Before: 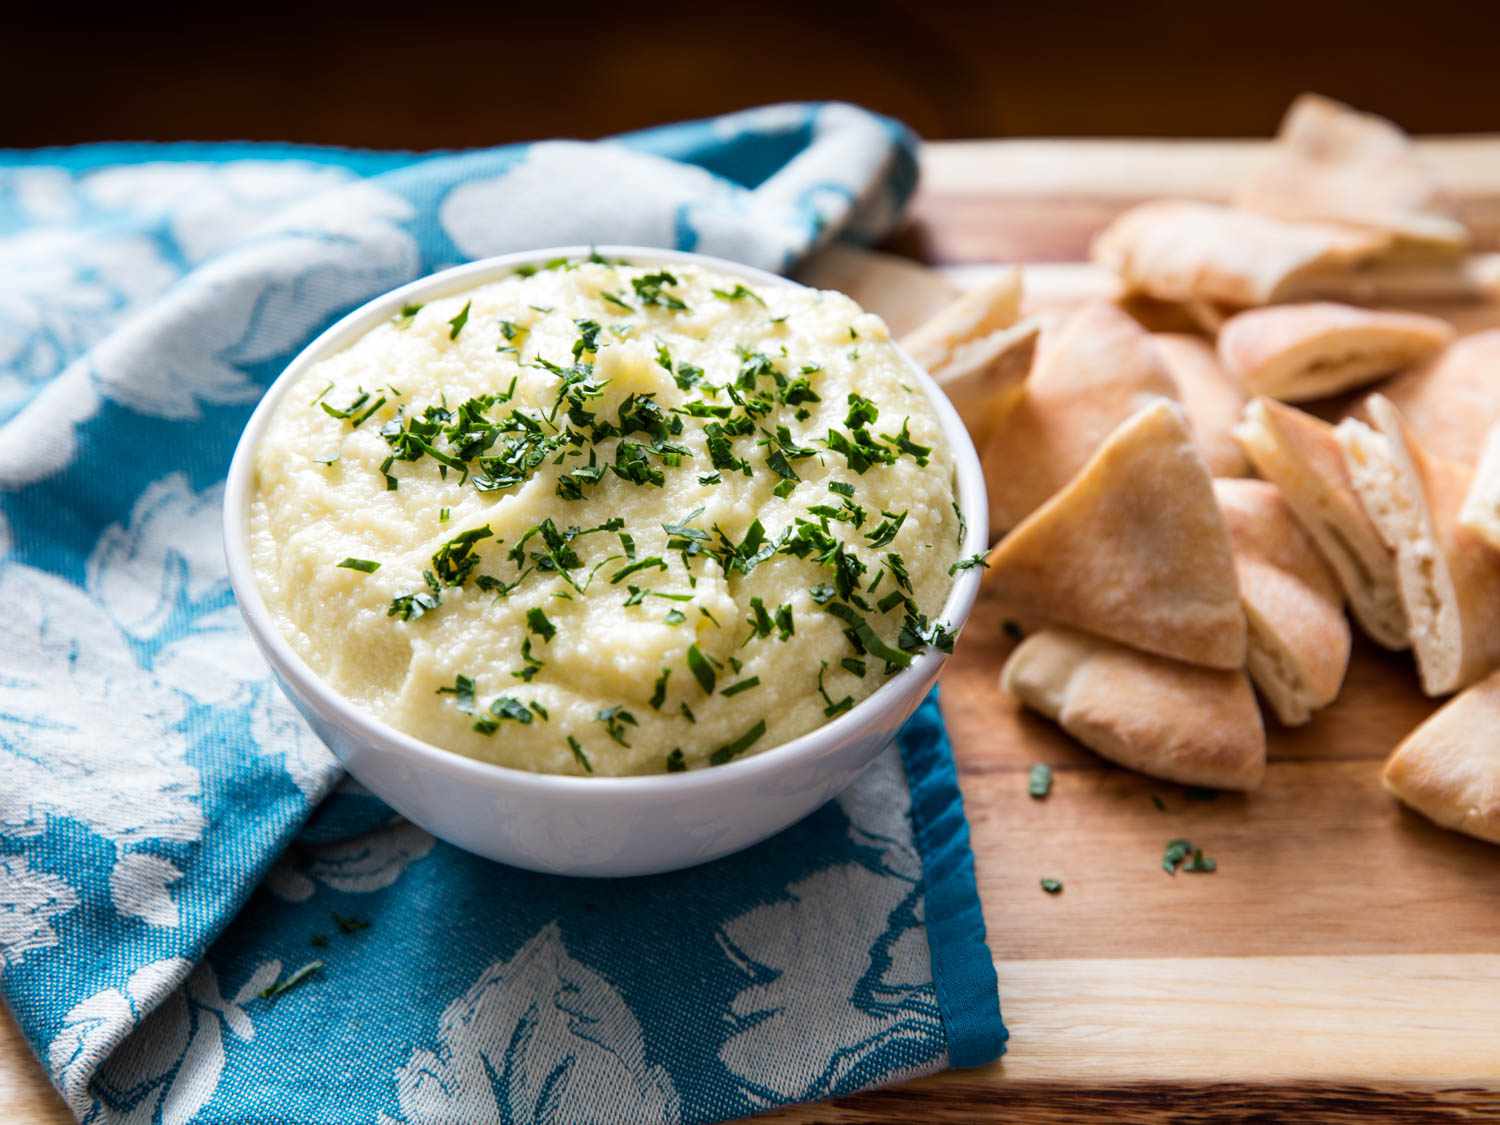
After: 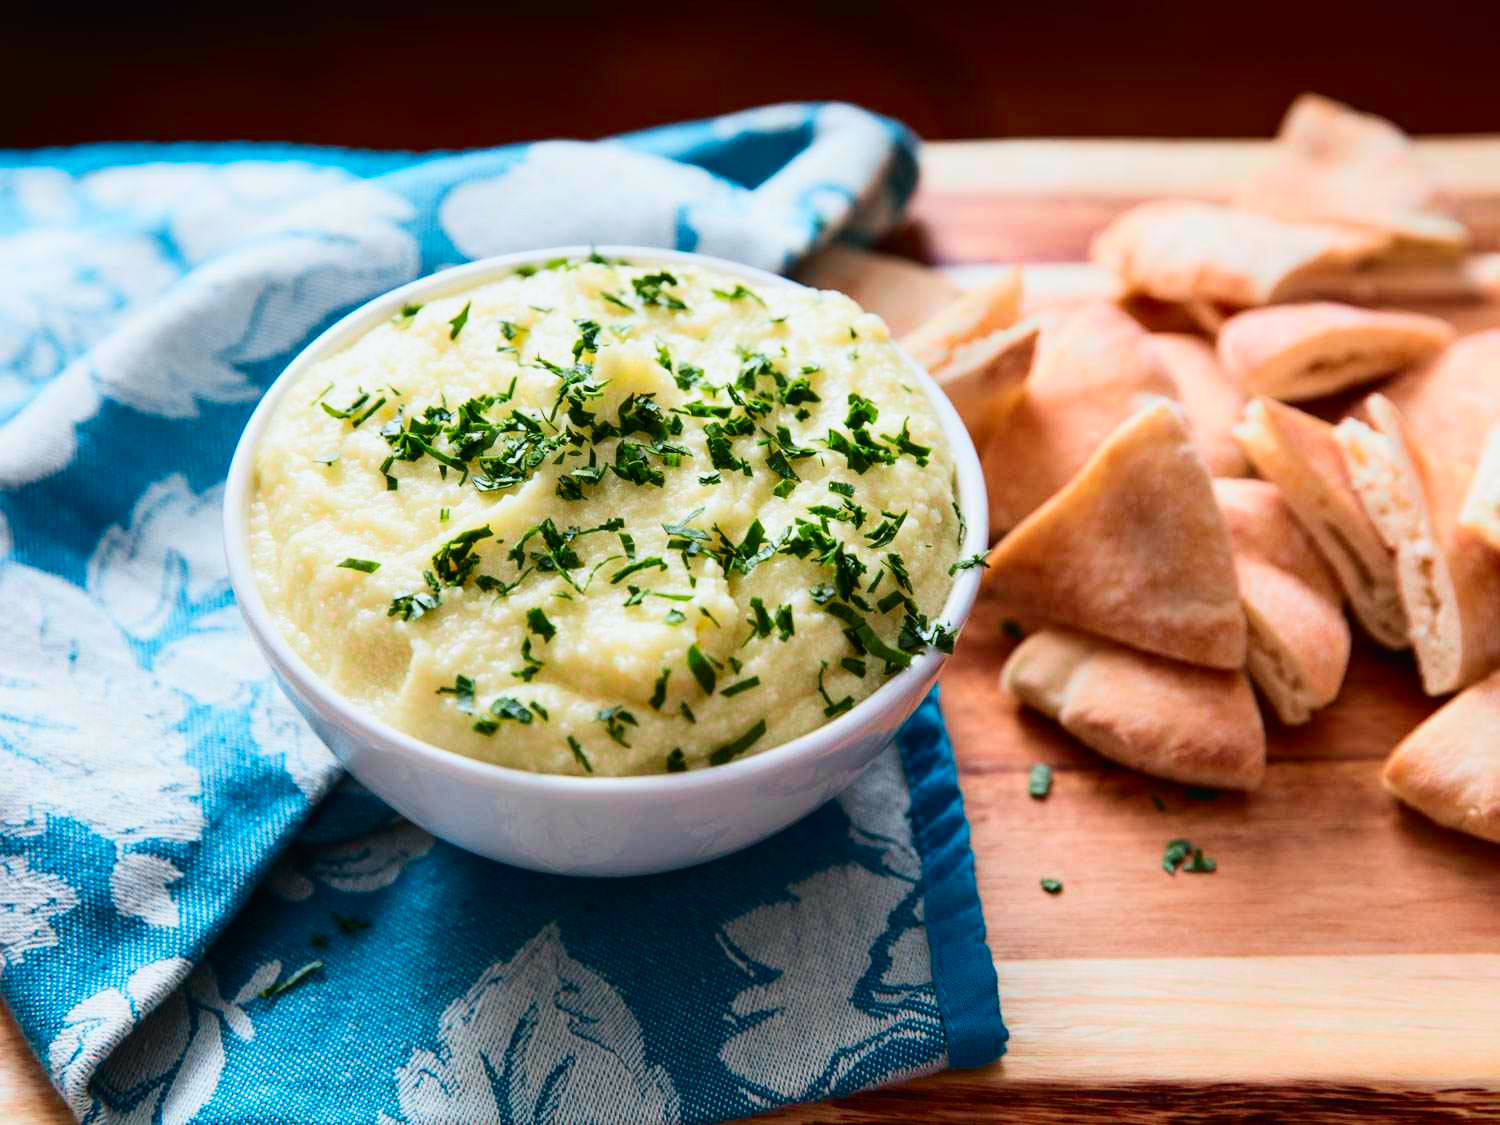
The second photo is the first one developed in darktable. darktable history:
tone curve: curves: ch0 [(0, 0.011) (0.139, 0.106) (0.295, 0.271) (0.499, 0.523) (0.739, 0.782) (0.857, 0.879) (1, 0.967)]; ch1 [(0, 0) (0.291, 0.229) (0.394, 0.365) (0.469, 0.456) (0.507, 0.504) (0.527, 0.546) (0.571, 0.614) (0.725, 0.779) (1, 1)]; ch2 [(0, 0) (0.125, 0.089) (0.35, 0.317) (0.437, 0.42) (0.502, 0.499) (0.537, 0.551) (0.613, 0.636) (1, 1)], color space Lab, independent channels, preserve colors none
